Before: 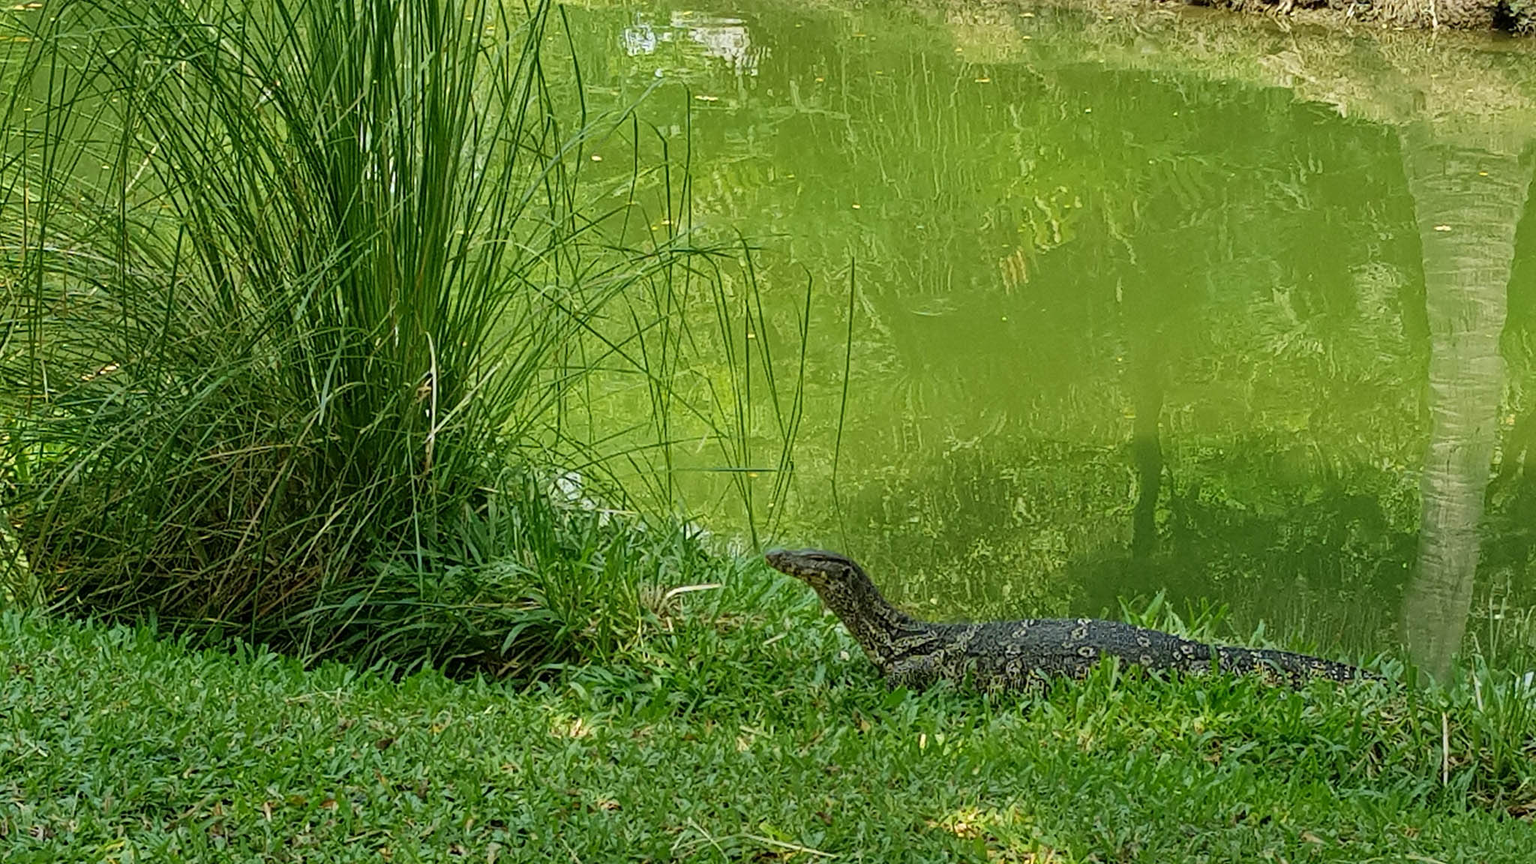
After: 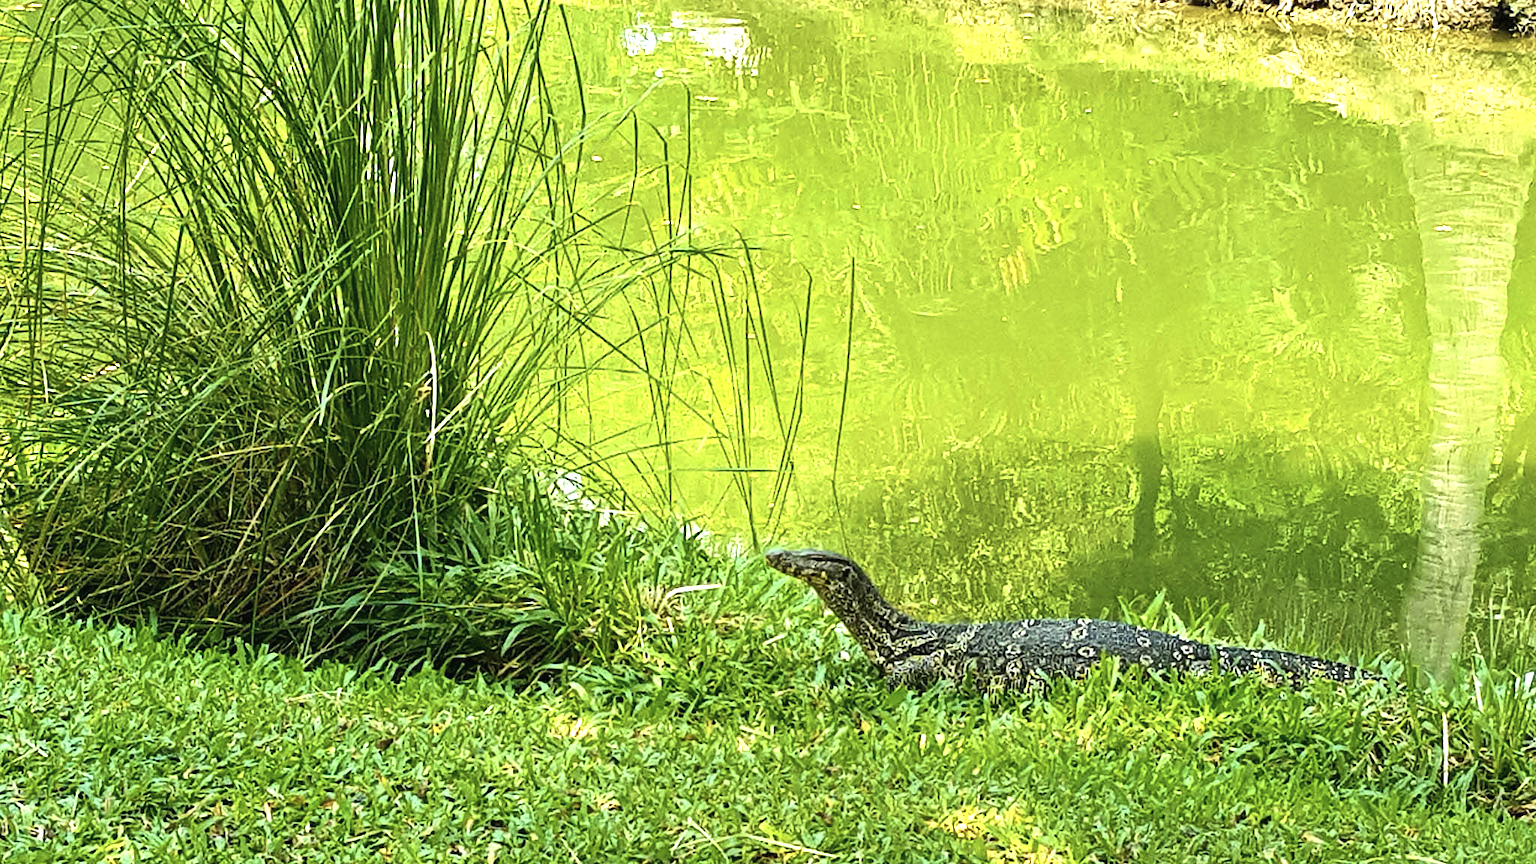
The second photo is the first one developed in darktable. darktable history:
color balance rgb: linear chroma grading › shadows -10%, linear chroma grading › global chroma 20%, perceptual saturation grading › global saturation 15%, perceptual brilliance grading › global brilliance 30%, perceptual brilliance grading › highlights 12%, perceptual brilliance grading › mid-tones 24%, global vibrance 20%
contrast brightness saturation: contrast 0.1, saturation -0.36
exposure: black level correction -0.001, exposure 0.08 EV, compensate highlight preservation false
